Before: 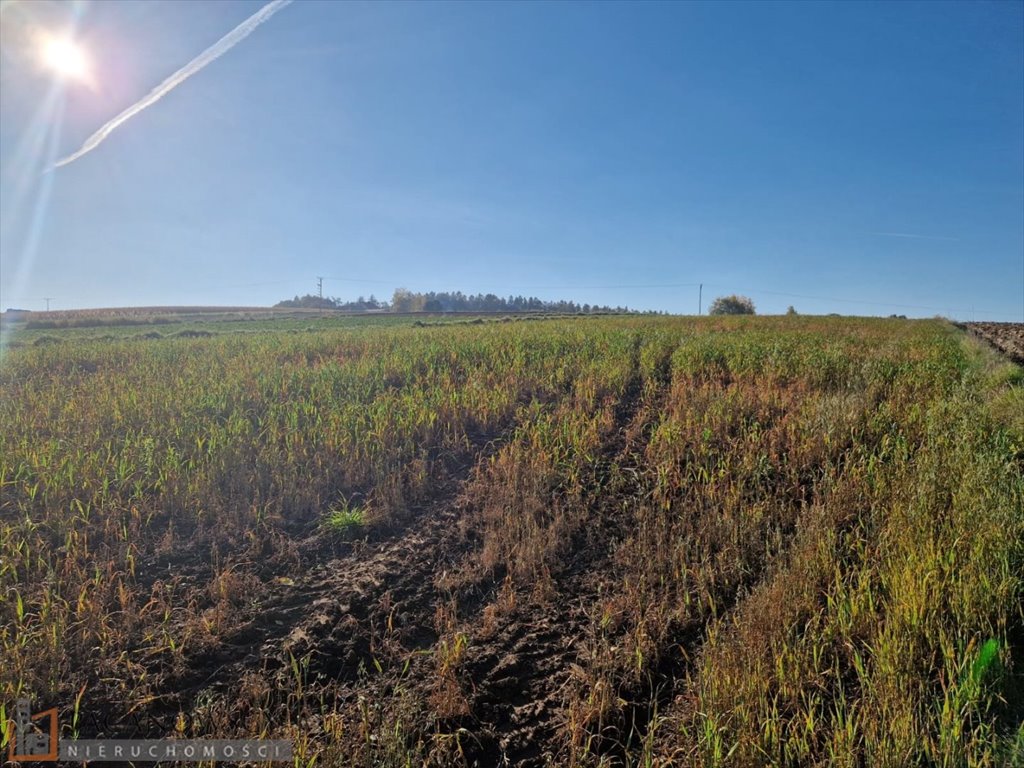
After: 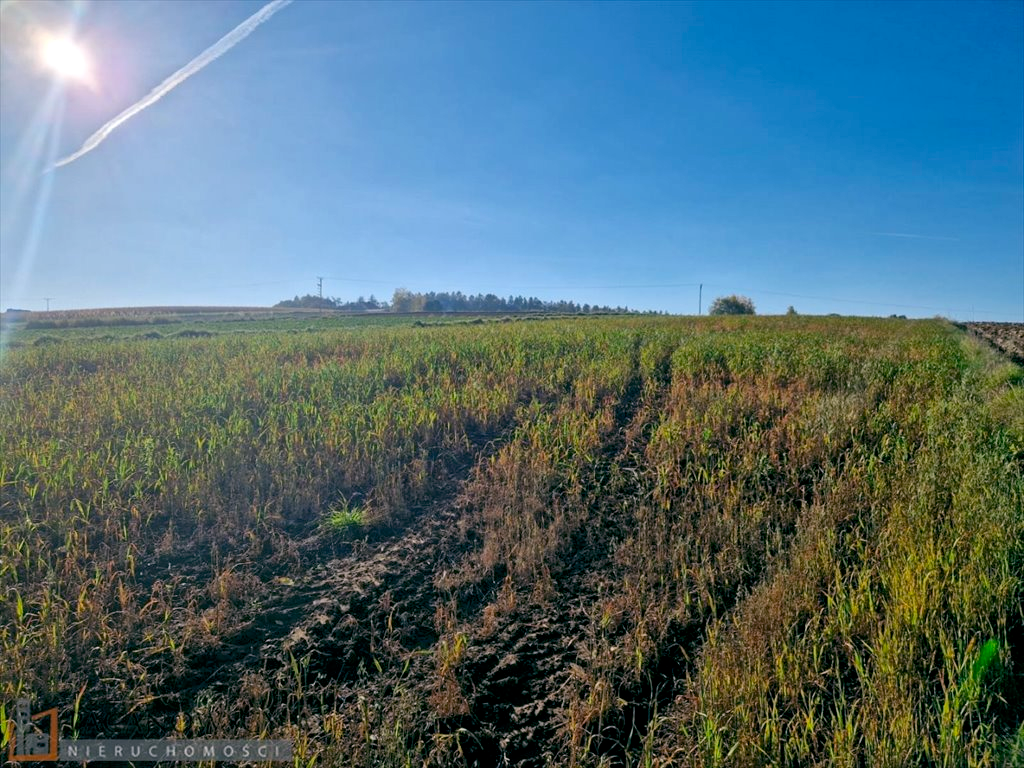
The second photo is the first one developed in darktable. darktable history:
local contrast: mode bilateral grid, contrast 21, coarseness 51, detail 119%, midtone range 0.2
color balance rgb: power › chroma 0.985%, power › hue 254.65°, global offset › luminance -0.315%, global offset › chroma 0.114%, global offset › hue 162.63°, perceptual saturation grading › global saturation 19.976%
